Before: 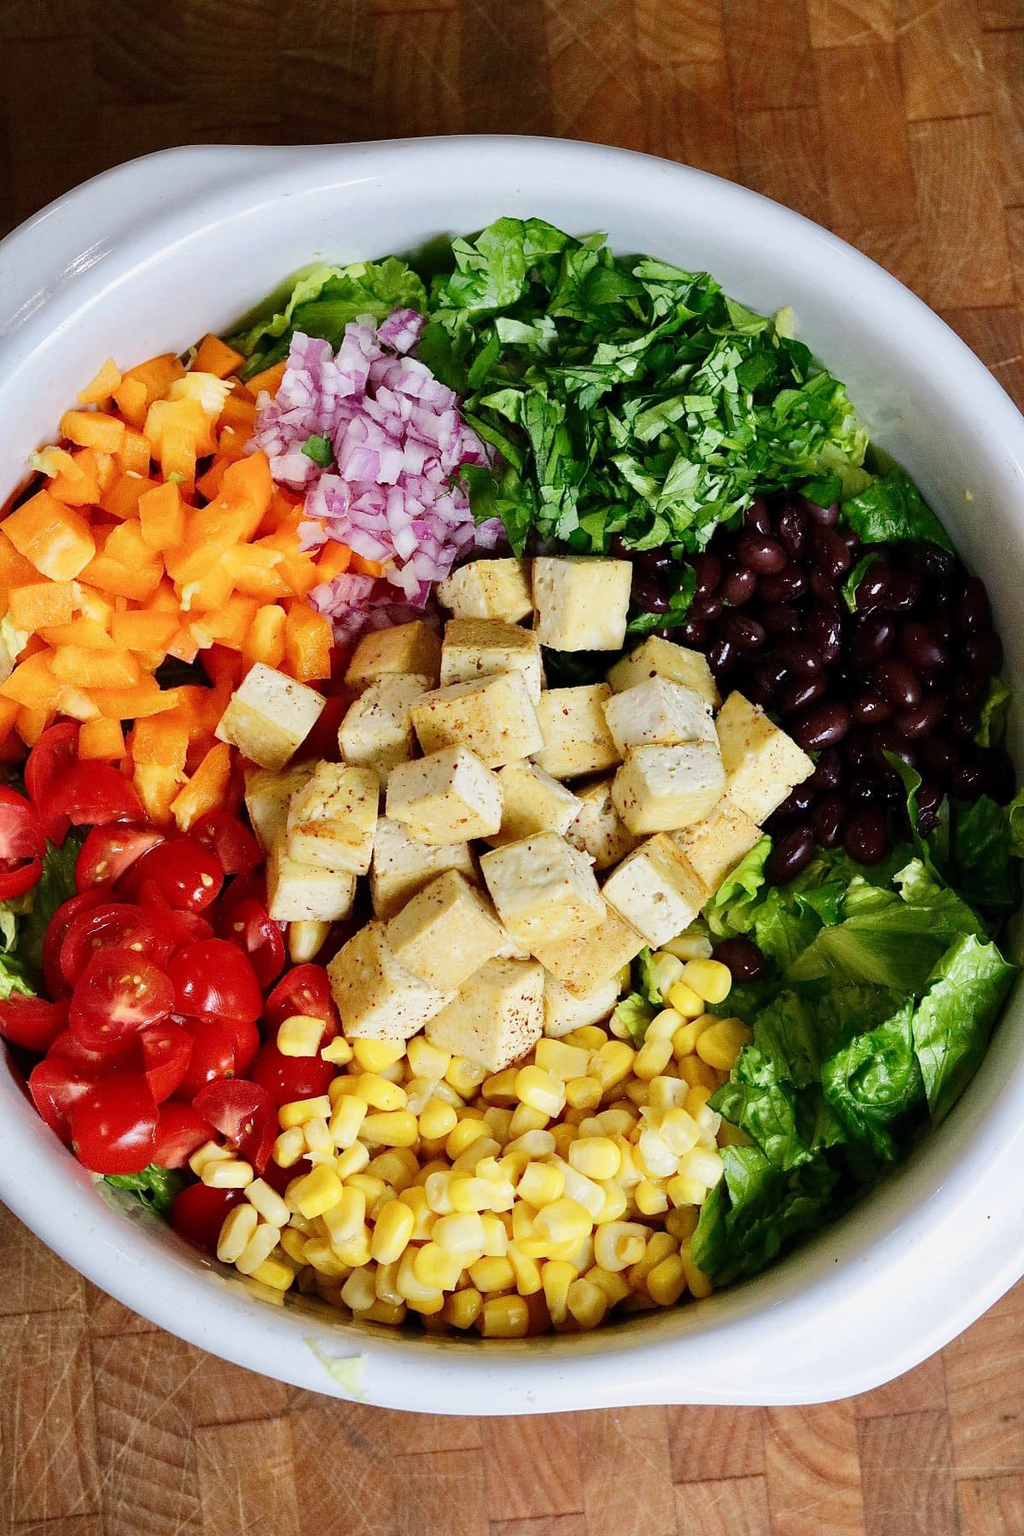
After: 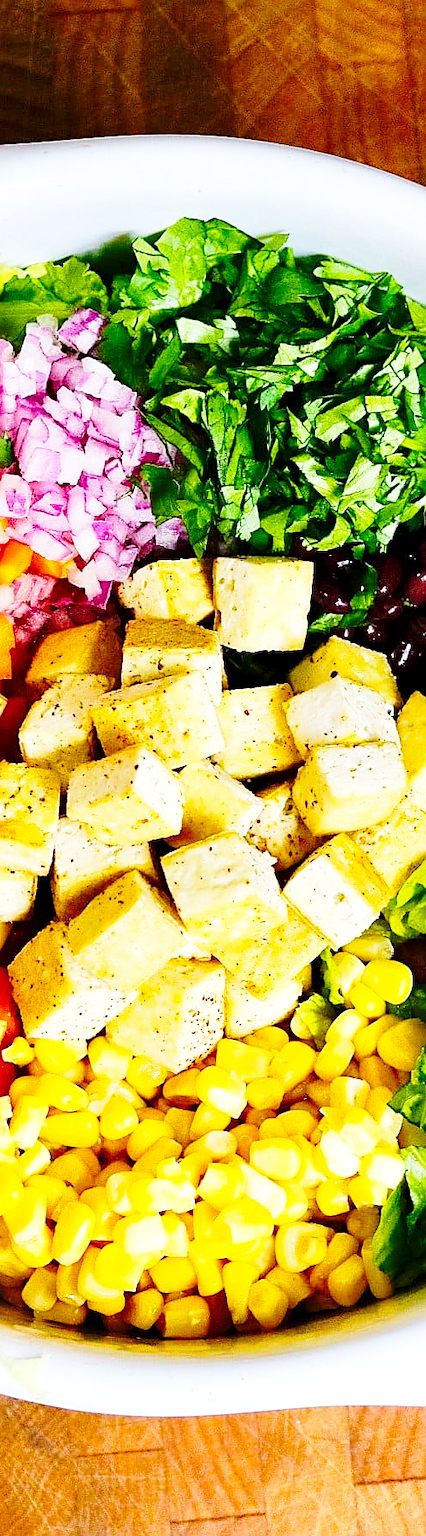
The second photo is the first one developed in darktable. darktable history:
crop: left 31.229%, right 27.105%
color balance rgb: linear chroma grading › global chroma 15%, perceptual saturation grading › global saturation 30%
sharpen: on, module defaults
exposure: black level correction 0.001, exposure 0.3 EV, compensate highlight preservation false
base curve: curves: ch0 [(0, 0) (0.028, 0.03) (0.121, 0.232) (0.46, 0.748) (0.859, 0.968) (1, 1)], preserve colors none
